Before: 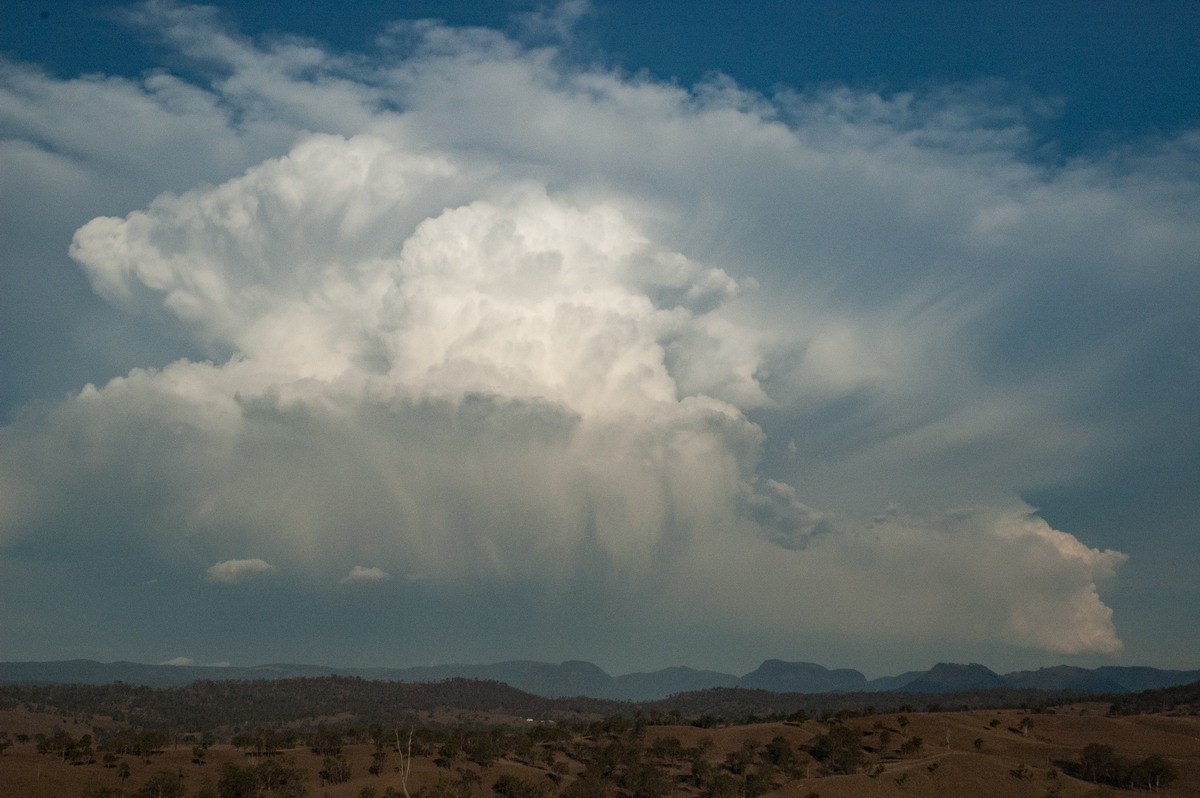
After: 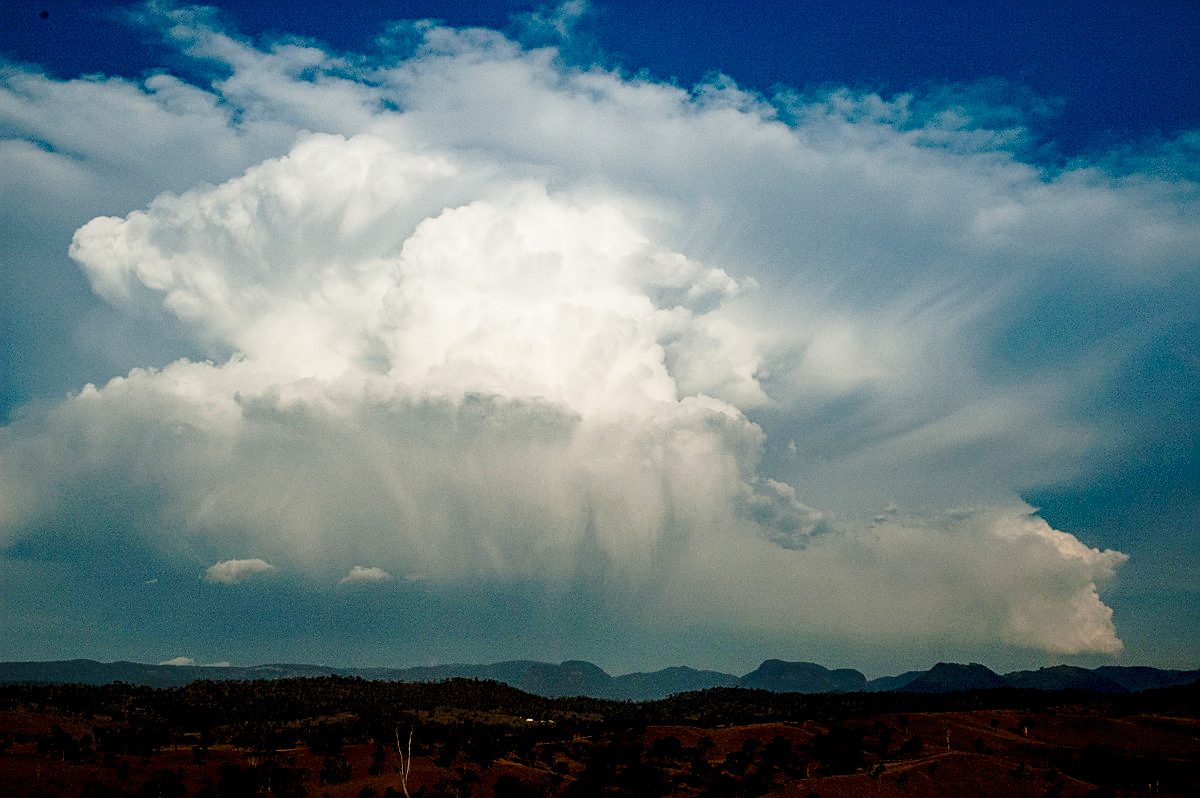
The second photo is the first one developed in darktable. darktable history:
exposure: black level correction 0.028, exposure -0.082 EV, compensate exposure bias true, compensate highlight preservation false
base curve: curves: ch0 [(0, 0) (0.036, 0.037) (0.121, 0.228) (0.46, 0.76) (0.859, 0.983) (1, 1)], preserve colors none
sharpen: on, module defaults
contrast brightness saturation: contrast 0.034, brightness -0.034
